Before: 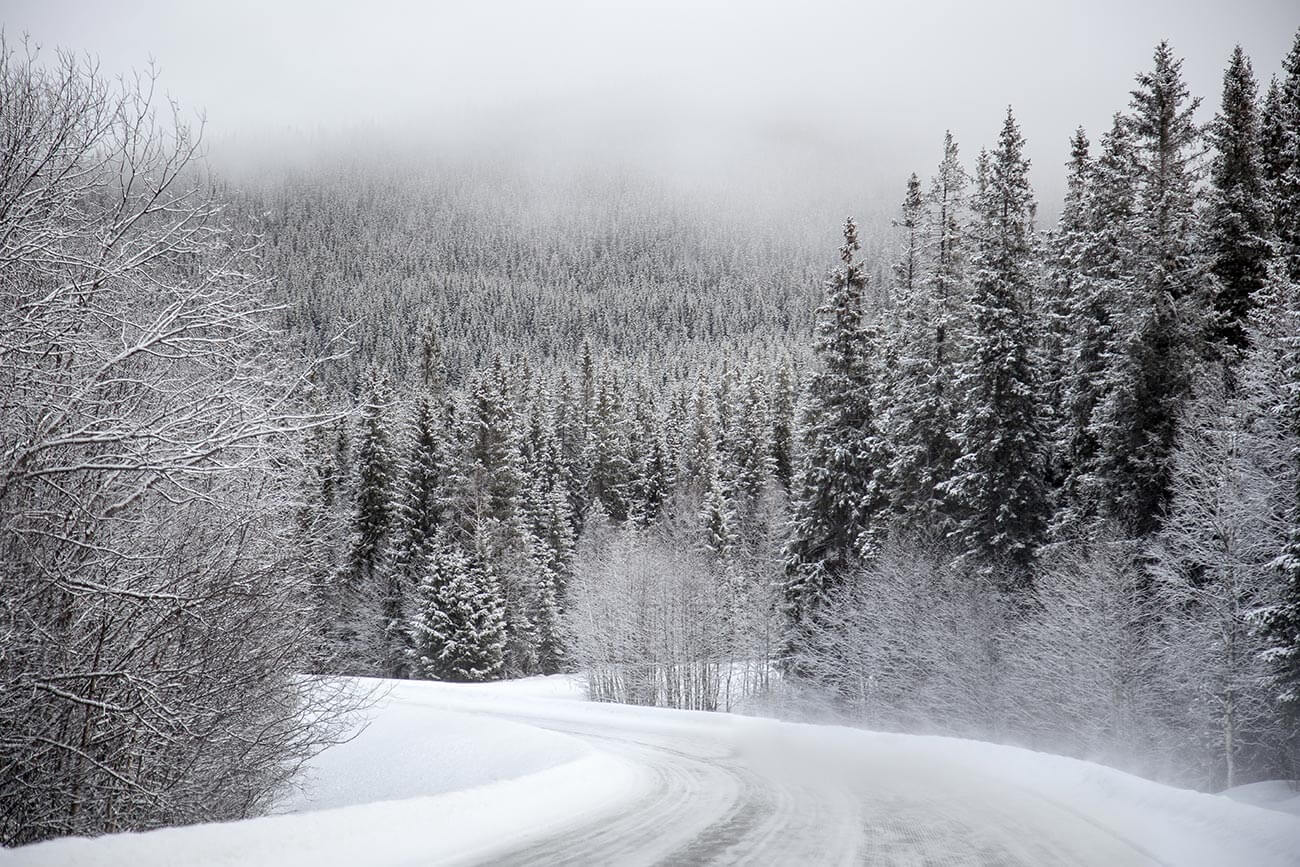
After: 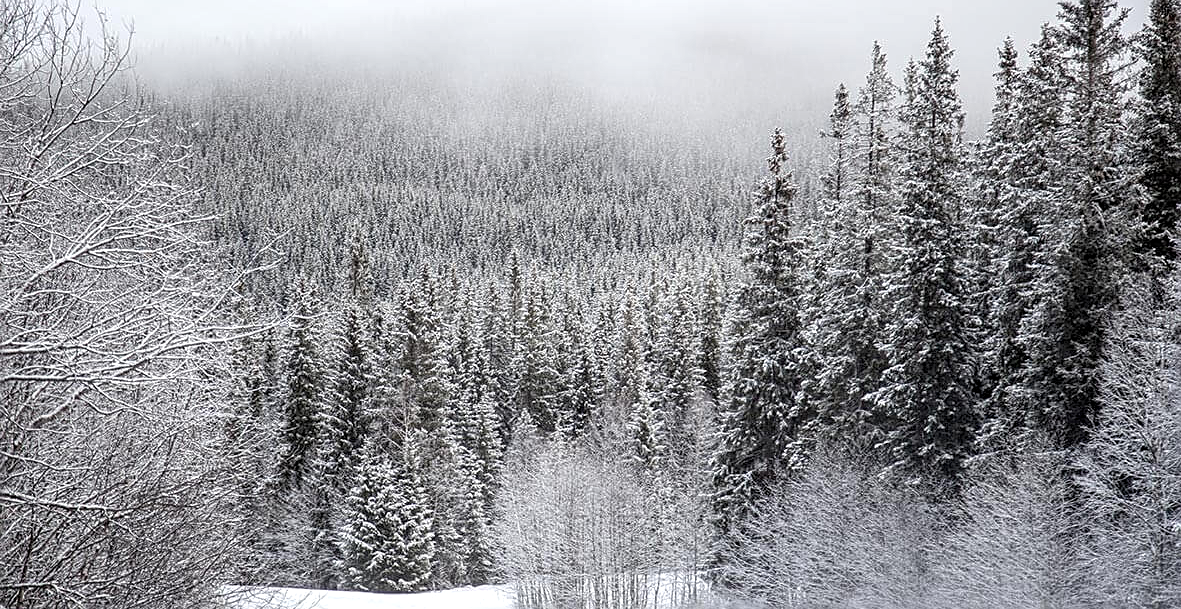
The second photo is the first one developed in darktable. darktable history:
exposure: exposure 0.217 EV, compensate highlight preservation false
local contrast: on, module defaults
tone equalizer: on, module defaults
crop: left 5.596%, top 10.314%, right 3.534%, bottom 19.395%
sharpen: on, module defaults
